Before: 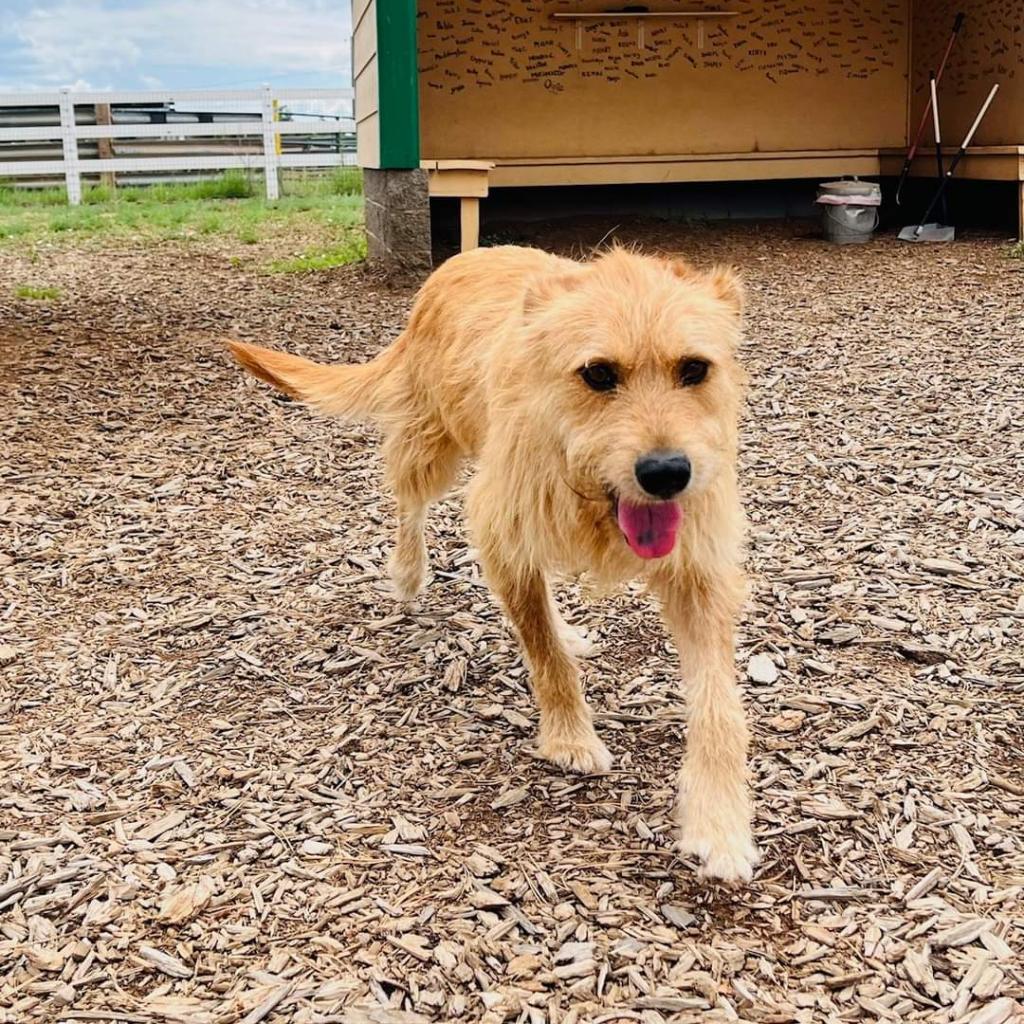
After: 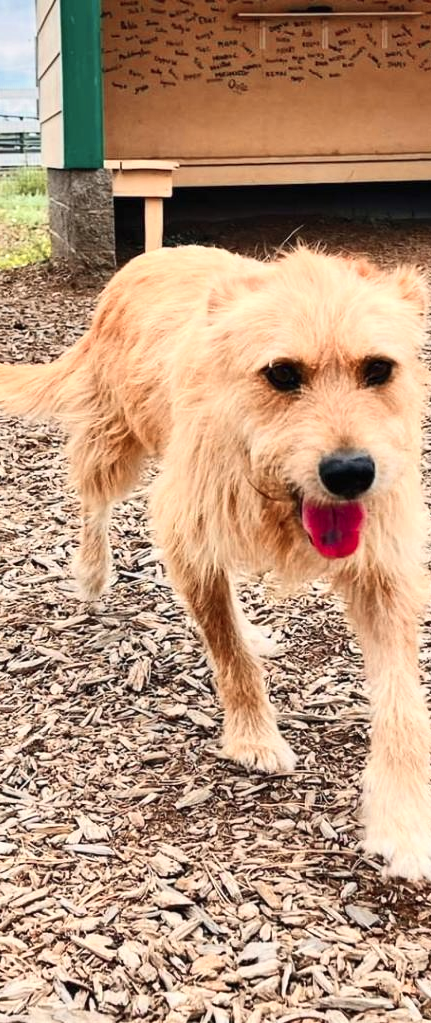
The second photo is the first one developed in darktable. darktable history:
color zones: curves: ch0 [(0, 0.473) (0.001, 0.473) (0.226, 0.548) (0.4, 0.589) (0.525, 0.54) (0.728, 0.403) (0.999, 0.473) (1, 0.473)]; ch1 [(0, 0.619) (0.001, 0.619) (0.234, 0.388) (0.4, 0.372) (0.528, 0.422) (0.732, 0.53) (0.999, 0.619) (1, 0.619)]; ch2 [(0, 0.547) (0.001, 0.547) (0.226, 0.45) (0.4, 0.525) (0.525, 0.585) (0.8, 0.511) (0.999, 0.547) (1, 0.547)]
shadows and highlights: soften with gaussian
contrast brightness saturation: contrast 0.195, brightness 0.146, saturation 0.15
crop: left 30.876%, right 27.001%
